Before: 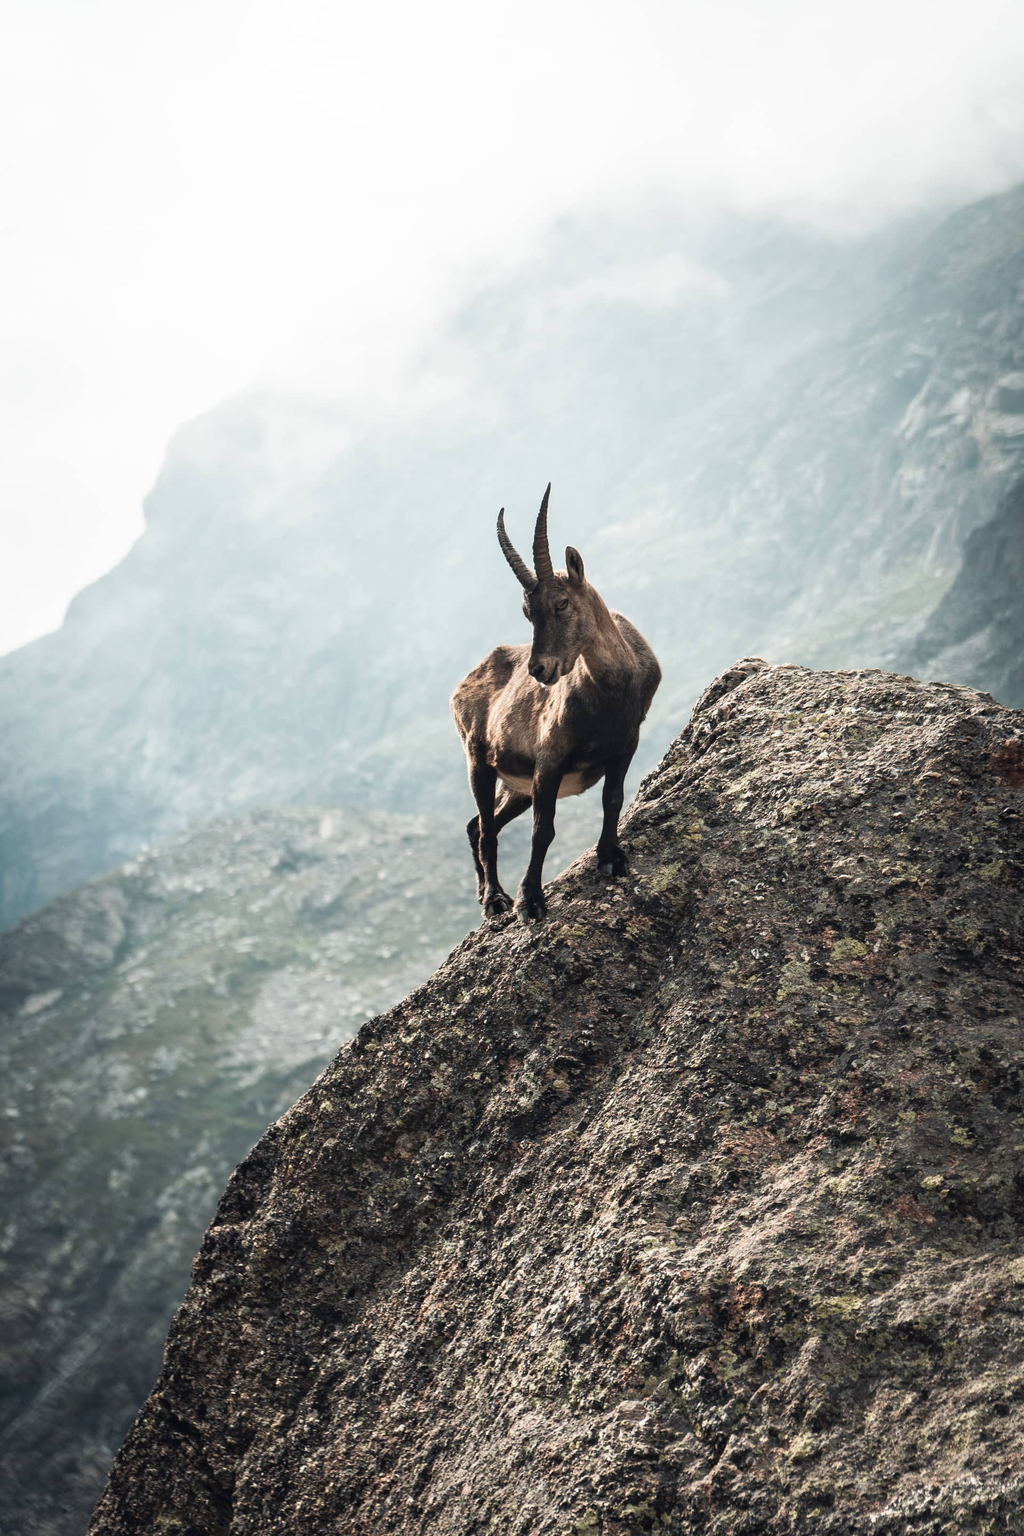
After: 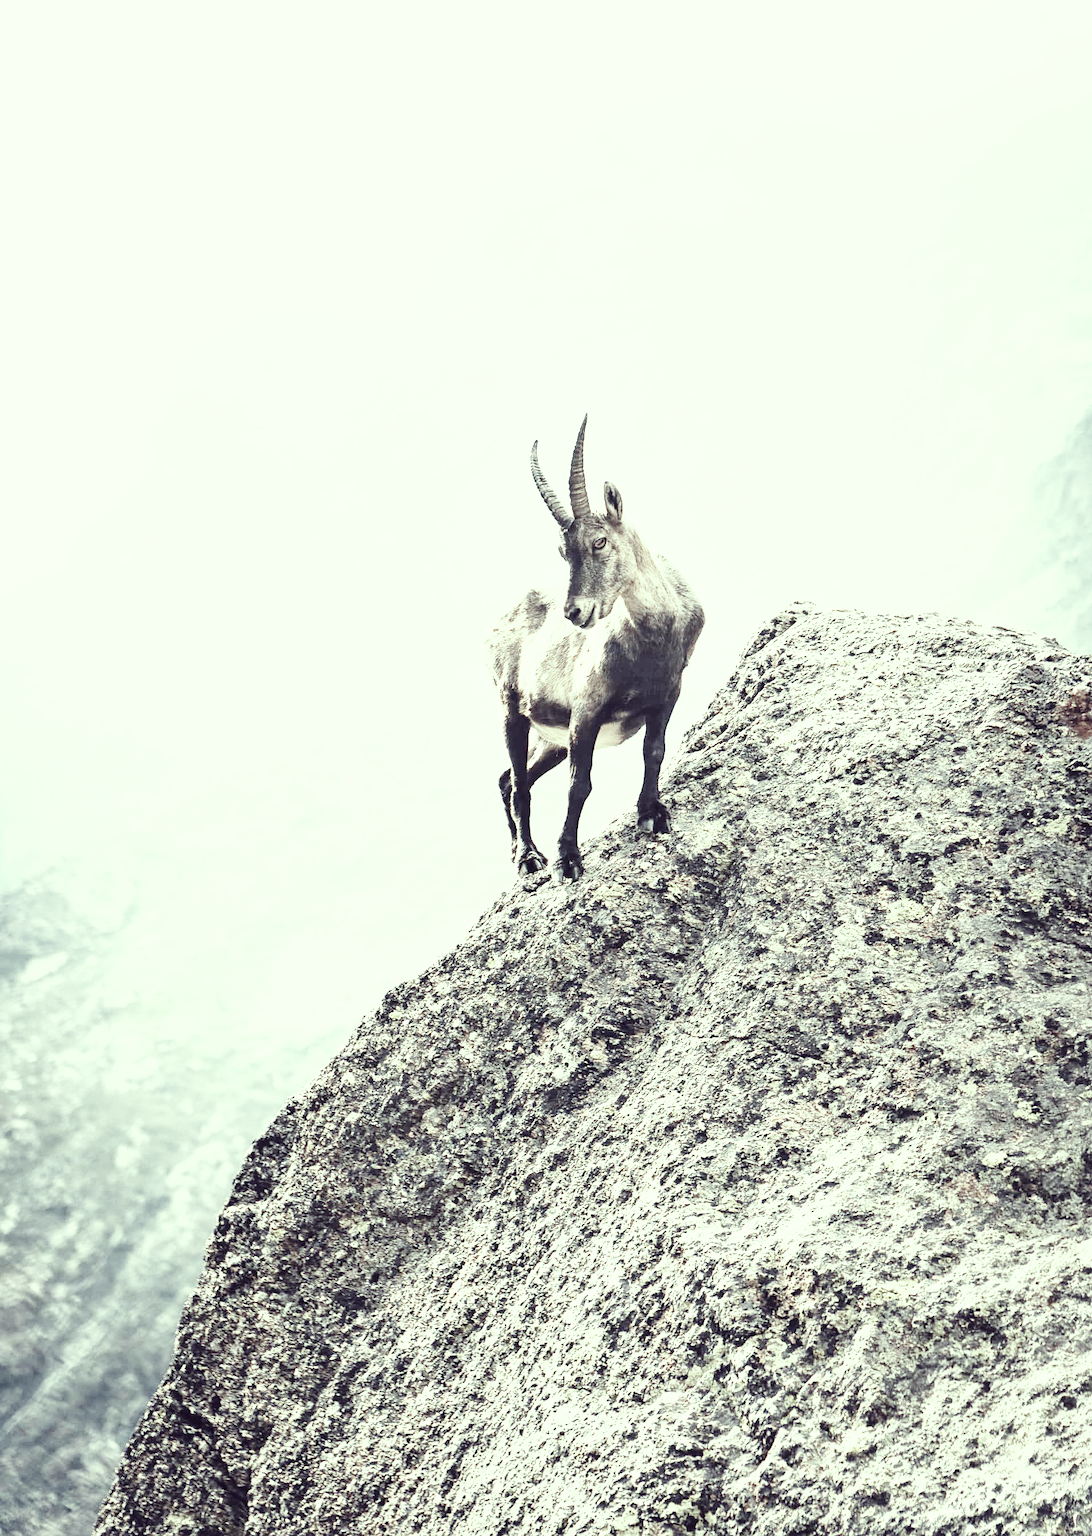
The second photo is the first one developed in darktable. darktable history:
crop and rotate: top 6.25%
white balance: red 0.978, blue 0.999
base curve: curves: ch0 [(0, 0) (0, 0) (0.002, 0.001) (0.008, 0.003) (0.019, 0.011) (0.037, 0.037) (0.064, 0.11) (0.102, 0.232) (0.152, 0.379) (0.216, 0.524) (0.296, 0.665) (0.394, 0.789) (0.512, 0.881) (0.651, 0.945) (0.813, 0.986) (1, 1)], preserve colors none
exposure: black level correction 0, exposure 1.975 EV, compensate exposure bias true, compensate highlight preservation false
shadows and highlights: shadows 32, highlights -32, soften with gaussian
color correction: highlights a* -20.17, highlights b* 20.27, shadows a* 20.03, shadows b* -20.46, saturation 0.43
sharpen: amount 0.2
